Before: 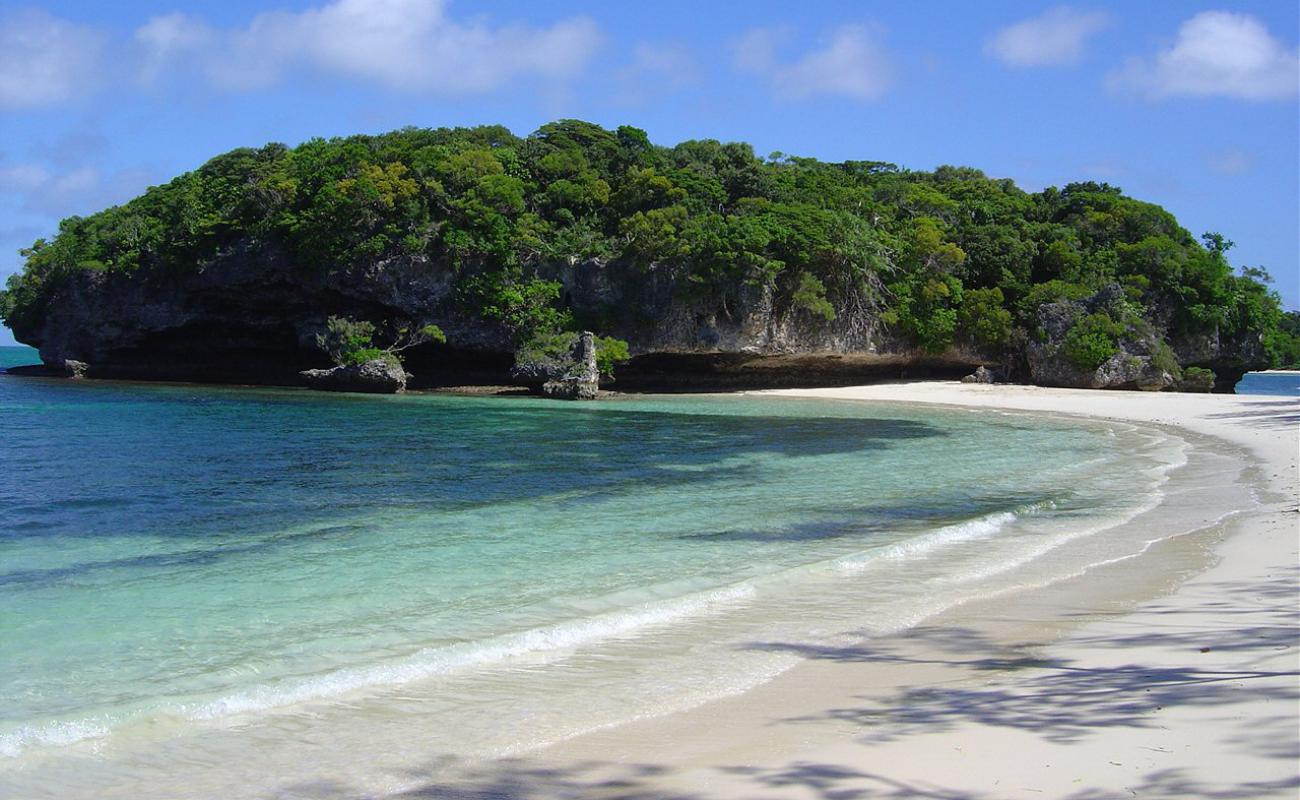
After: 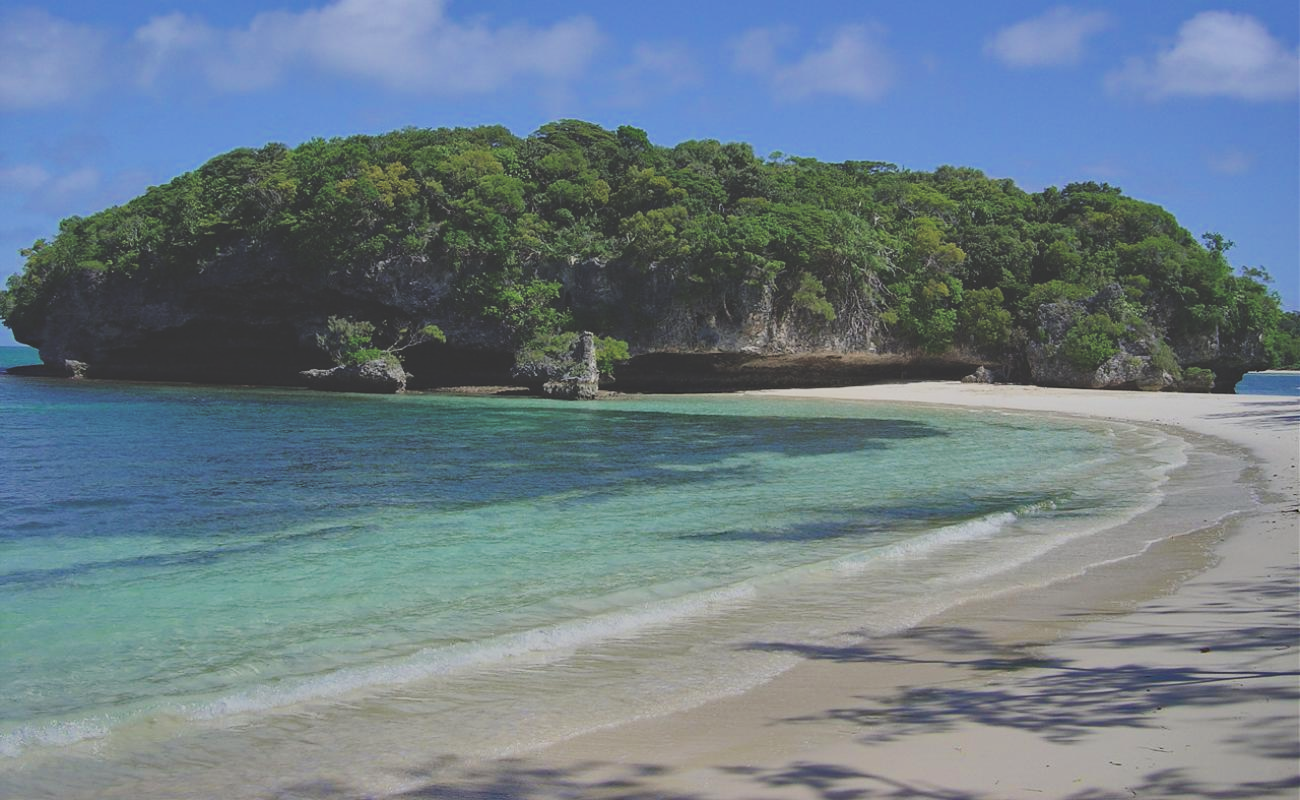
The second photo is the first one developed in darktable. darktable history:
tone curve: curves: ch0 [(0, 0) (0.003, 0.013) (0.011, 0.018) (0.025, 0.027) (0.044, 0.045) (0.069, 0.068) (0.1, 0.096) (0.136, 0.13) (0.177, 0.168) (0.224, 0.217) (0.277, 0.277) (0.335, 0.338) (0.399, 0.401) (0.468, 0.473) (0.543, 0.544) (0.623, 0.621) (0.709, 0.7) (0.801, 0.781) (0.898, 0.869) (1, 1)], preserve colors none
exposure: black level correction -0.042, exposure 0.06 EV, compensate highlight preservation false
filmic rgb: black relative exposure -7.65 EV, white relative exposure 4.56 EV, hardness 3.61, color science v6 (2022)
shadows and highlights: shadows 20.88, highlights -80.76, soften with gaussian
haze removal: strength 0.289, distance 0.254, compatibility mode true, adaptive false
